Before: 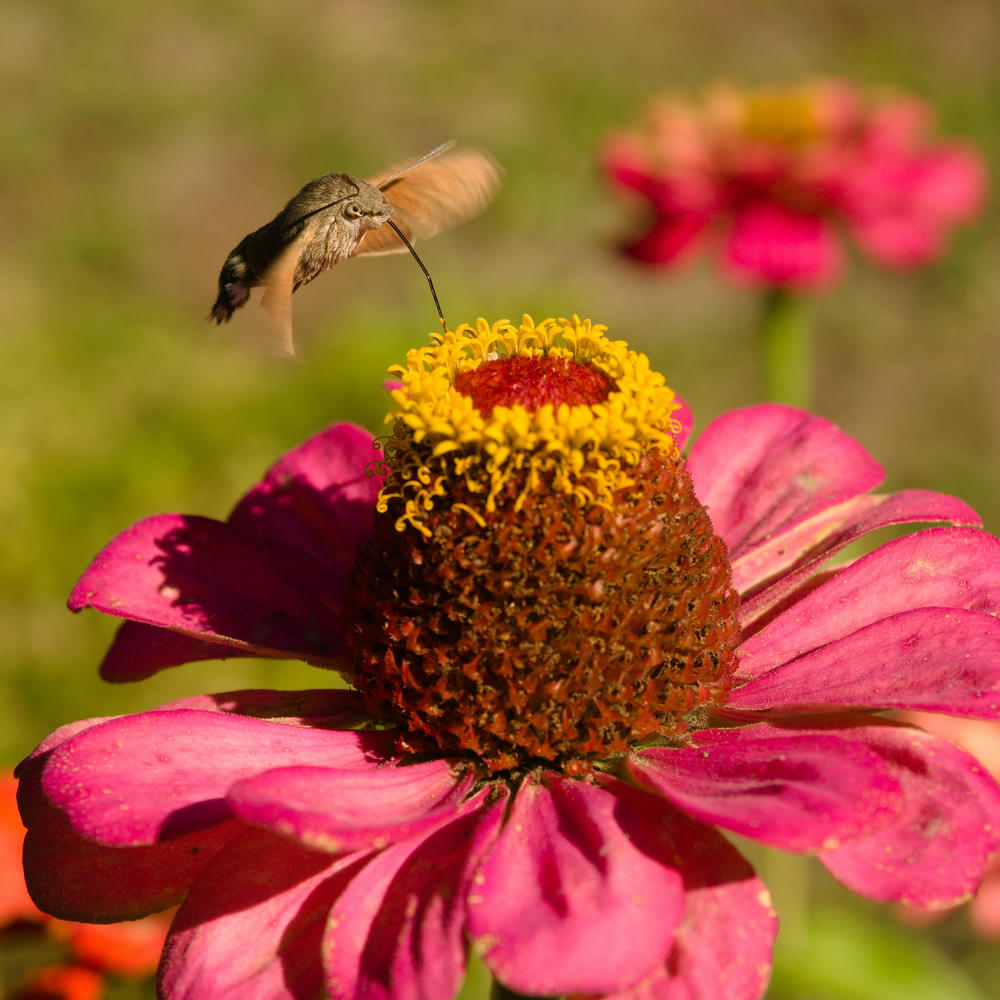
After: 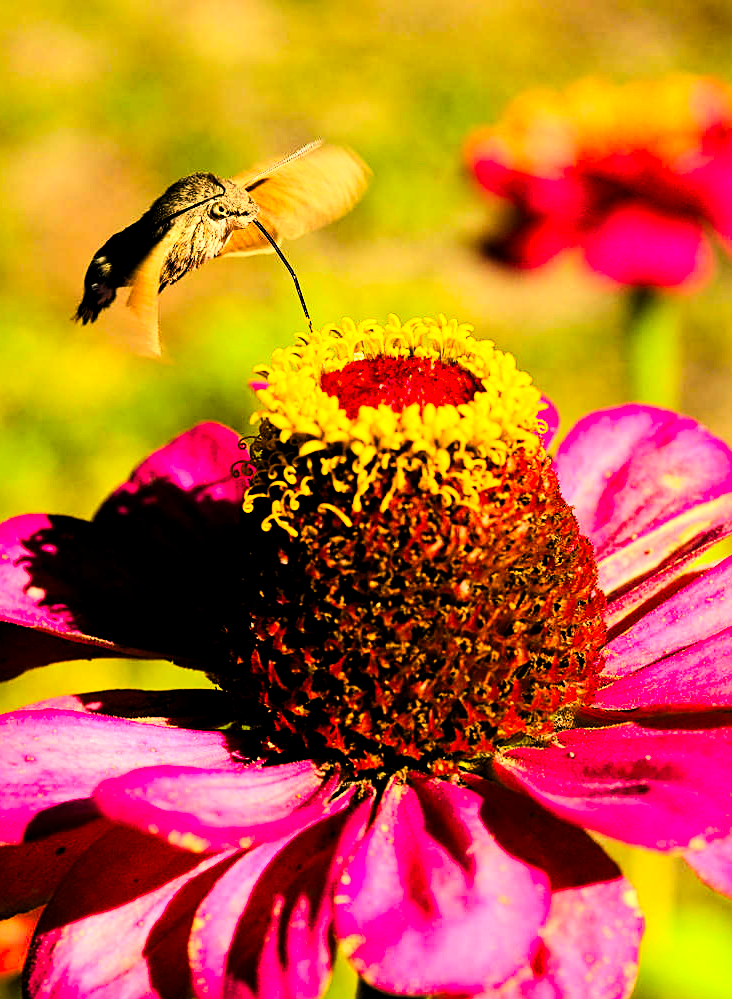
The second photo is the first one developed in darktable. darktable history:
rgb curve: curves: ch0 [(0, 0) (0.21, 0.15) (0.24, 0.21) (0.5, 0.75) (0.75, 0.96) (0.89, 0.99) (1, 1)]; ch1 [(0, 0.02) (0.21, 0.13) (0.25, 0.2) (0.5, 0.67) (0.75, 0.9) (0.89, 0.97) (1, 1)]; ch2 [(0, 0.02) (0.21, 0.13) (0.25, 0.2) (0.5, 0.67) (0.75, 0.9) (0.89, 0.97) (1, 1)], compensate middle gray true
levels: levels [0.029, 0.545, 0.971]
velvia: strength 27%
contrast brightness saturation: saturation 0.5
sharpen: on, module defaults
crop: left 13.443%, right 13.31%
